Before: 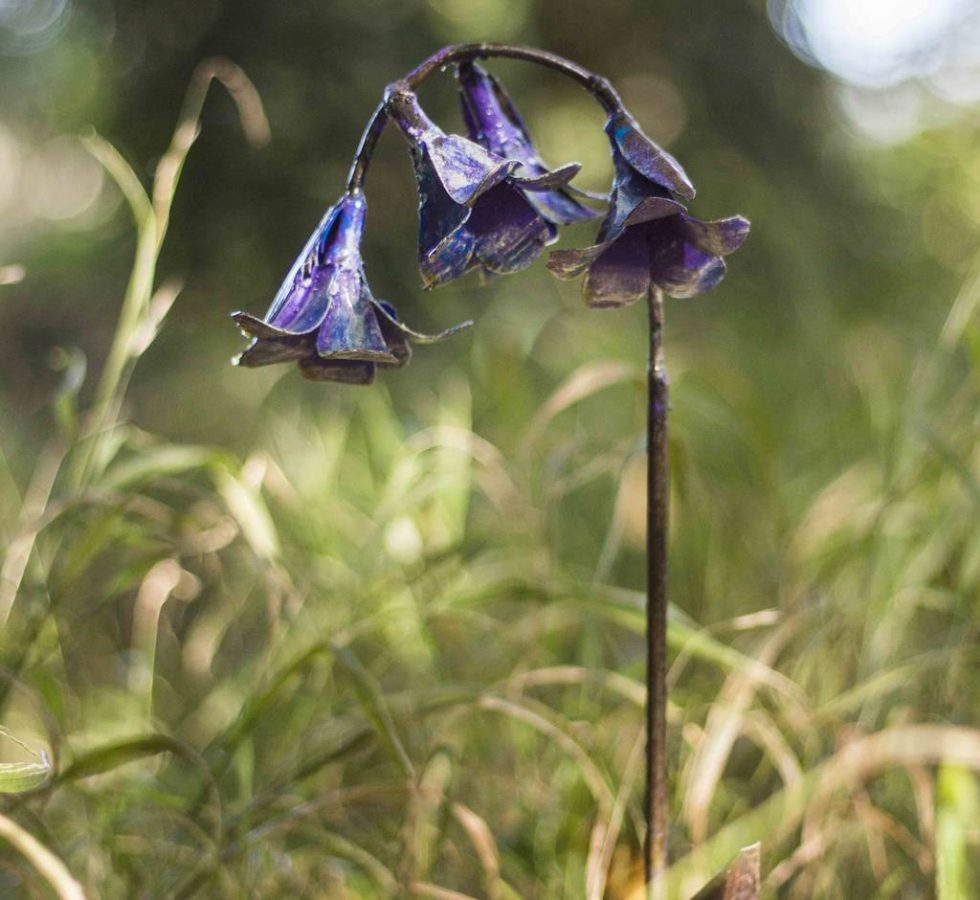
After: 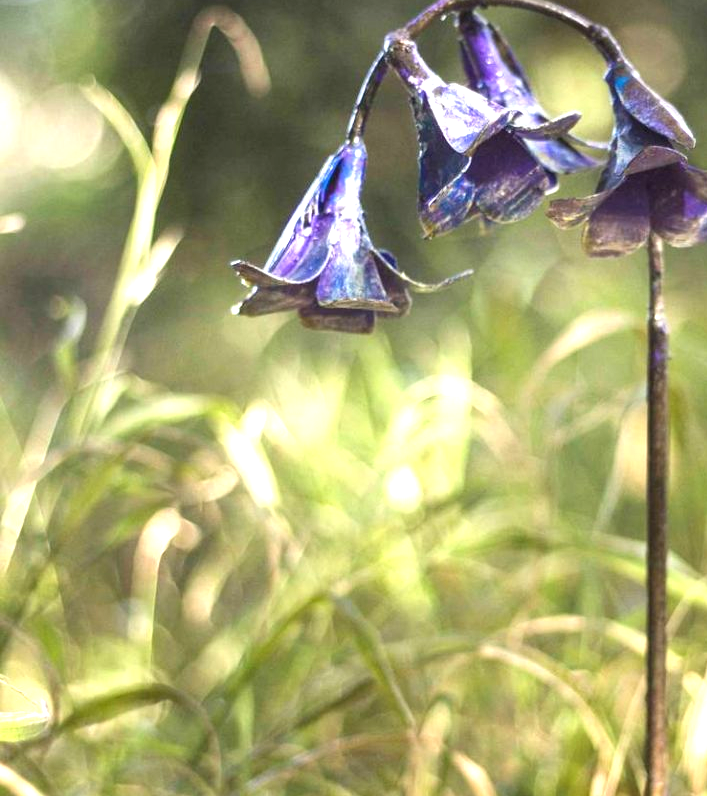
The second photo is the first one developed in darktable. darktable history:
exposure: black level correction 0, exposure 1.107 EV, compensate highlight preservation false
crop: top 5.767%, right 27.834%, bottom 5.714%
